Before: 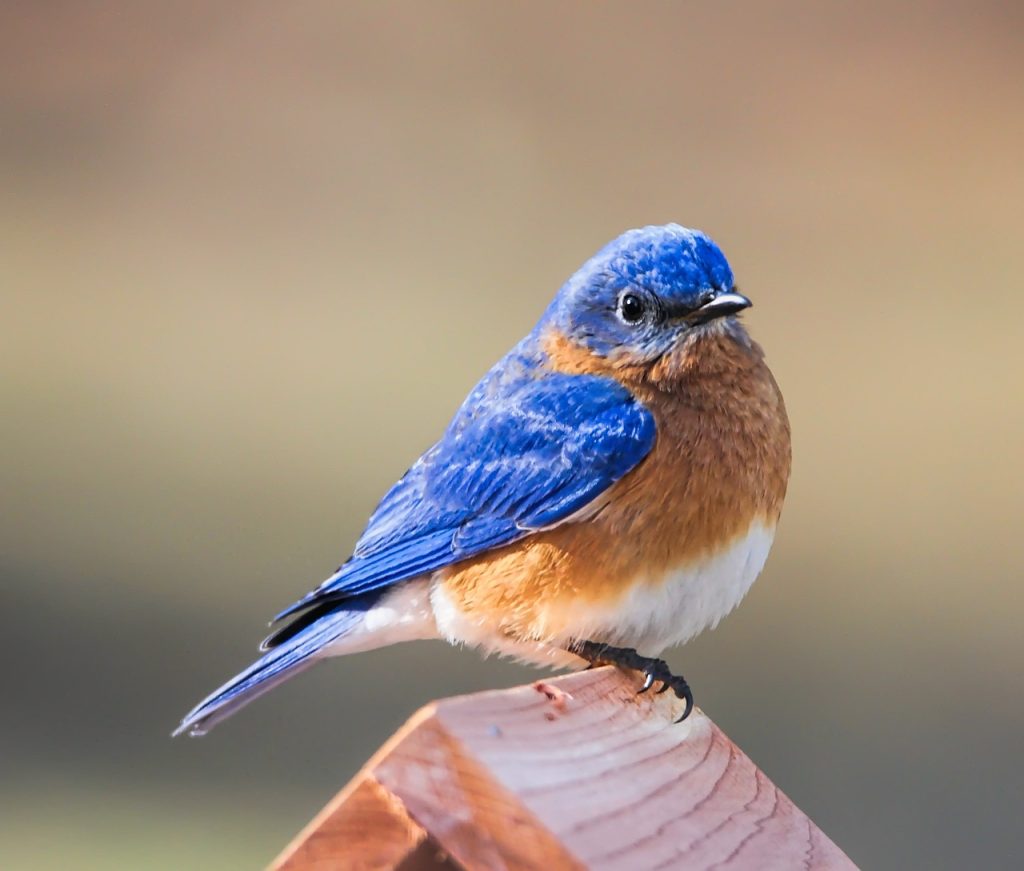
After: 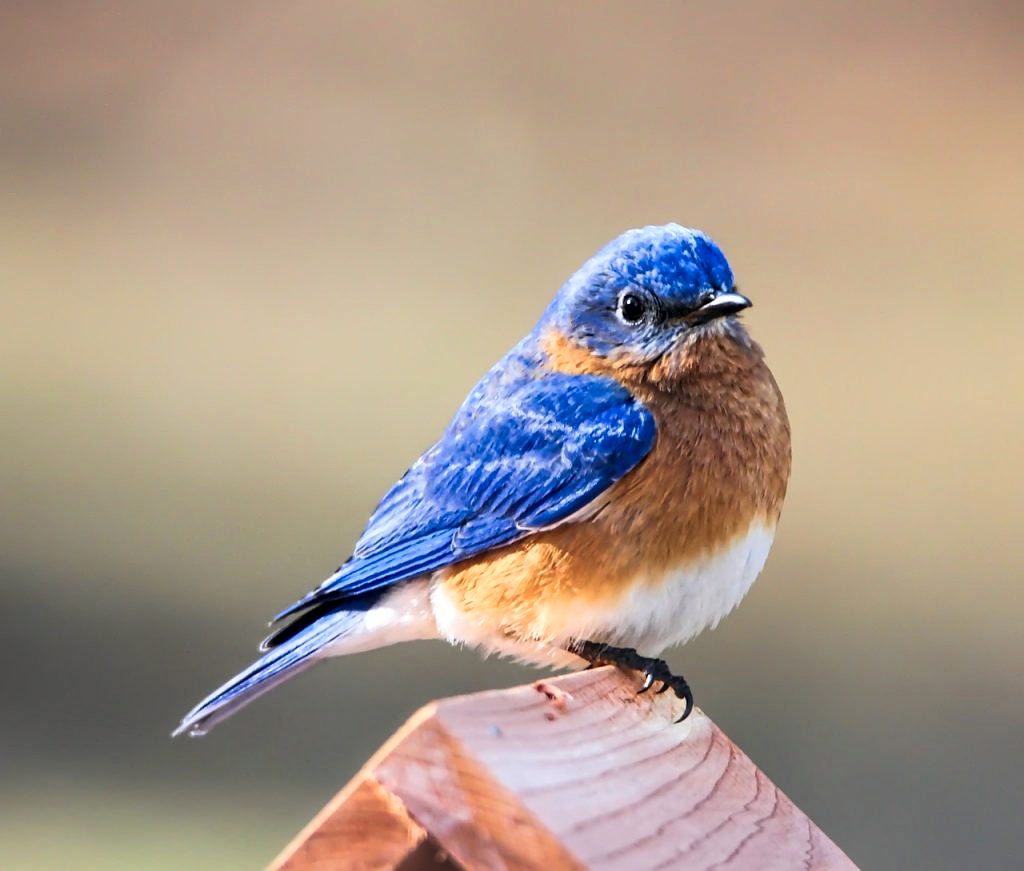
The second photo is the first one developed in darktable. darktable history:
contrast brightness saturation: contrast 0.15, brightness 0.05
contrast equalizer: octaves 7, y [[0.6 ×6], [0.55 ×6], [0 ×6], [0 ×6], [0 ×6]], mix 0.35
